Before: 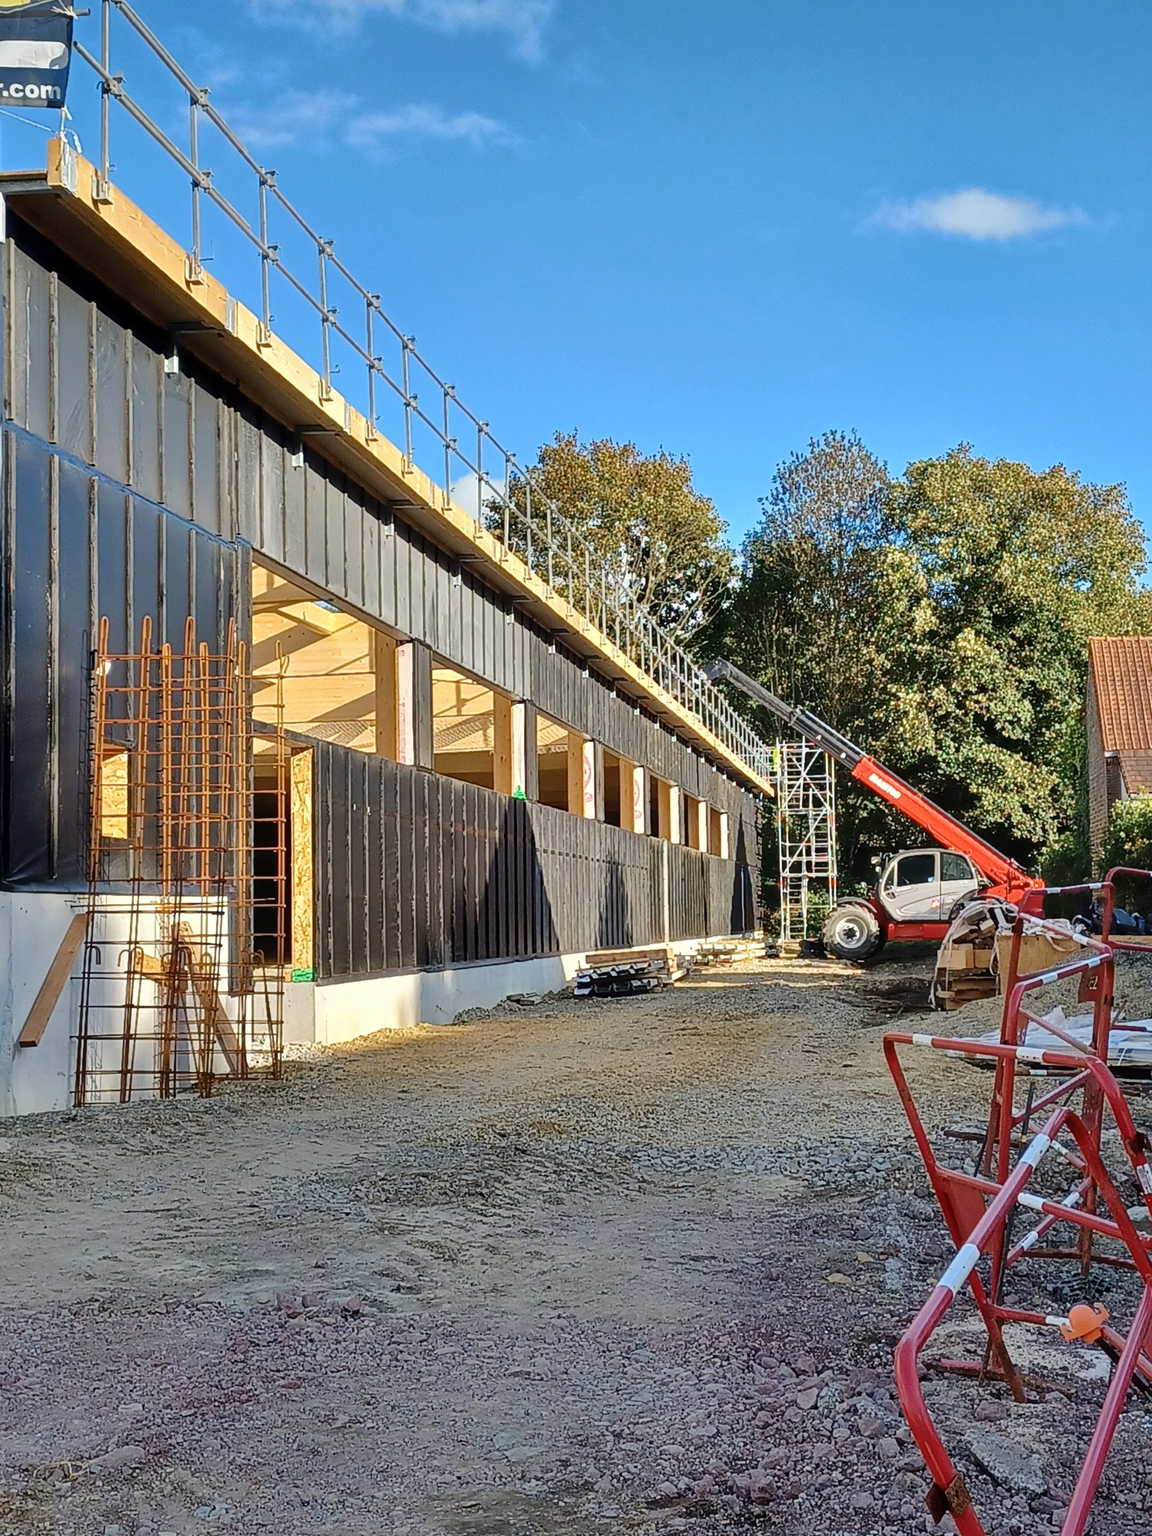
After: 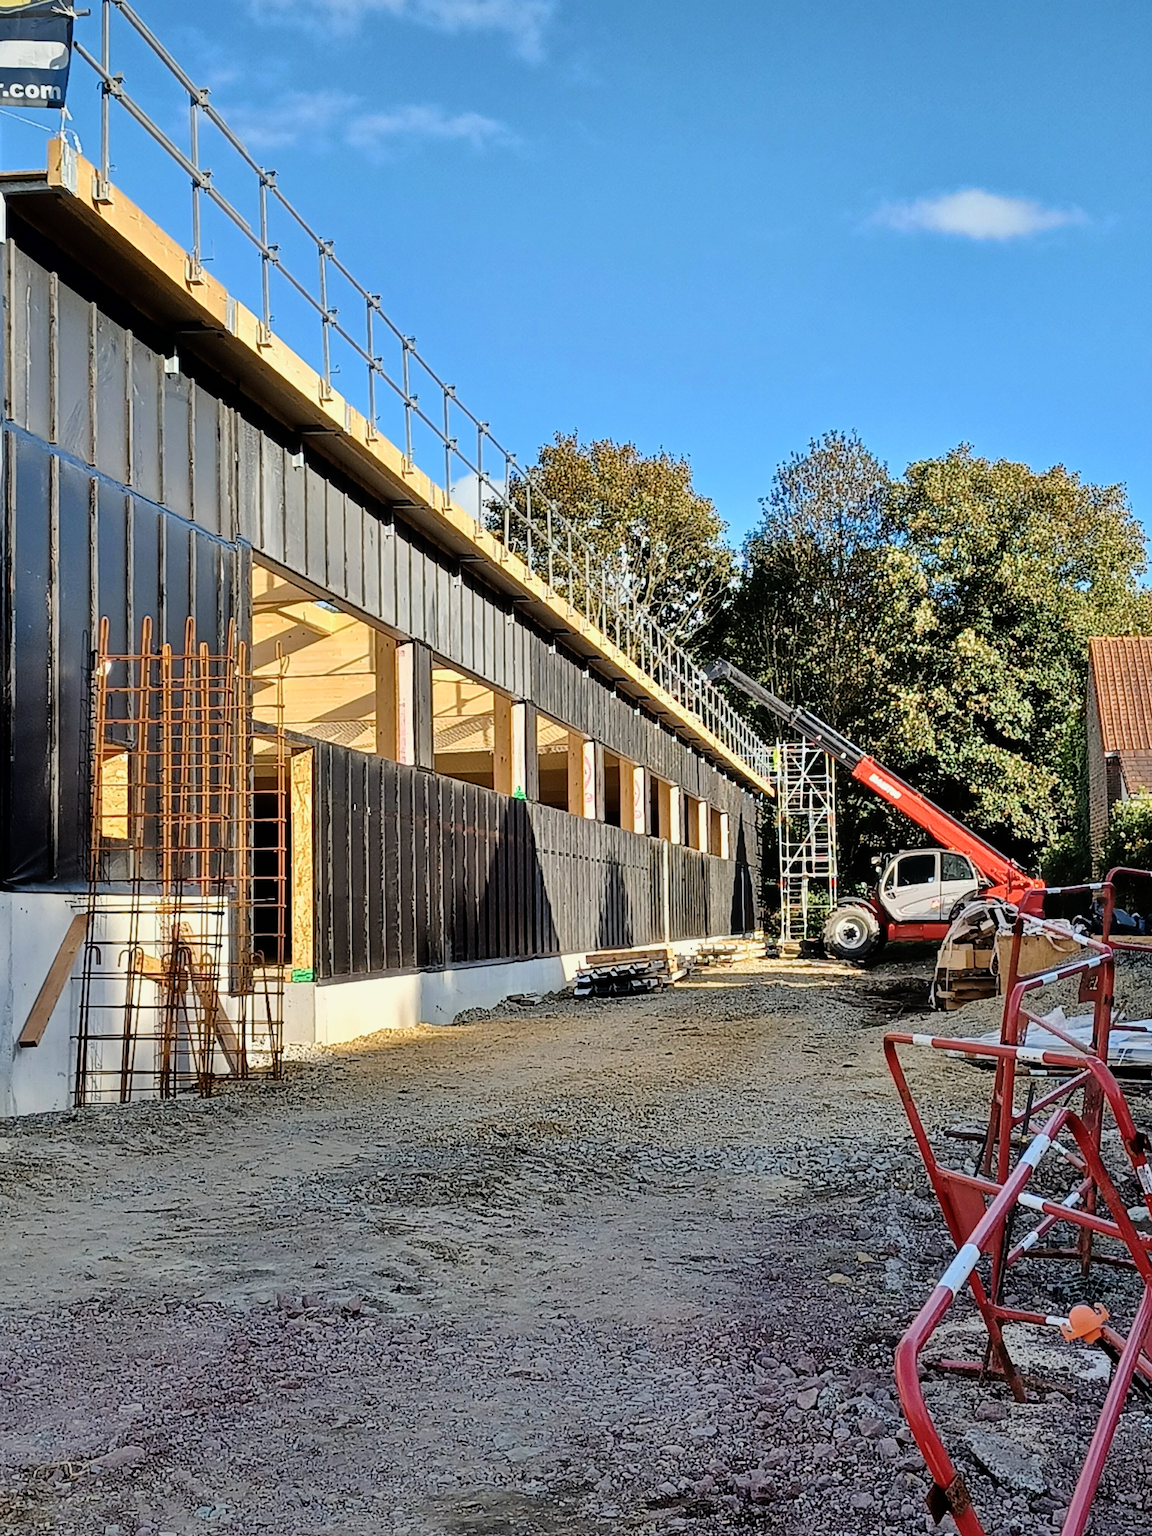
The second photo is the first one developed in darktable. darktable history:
filmic rgb: black relative exposure -8.07 EV, white relative exposure 3.01 EV, hardness 5.33, contrast 1.258, color science v6 (2022)
